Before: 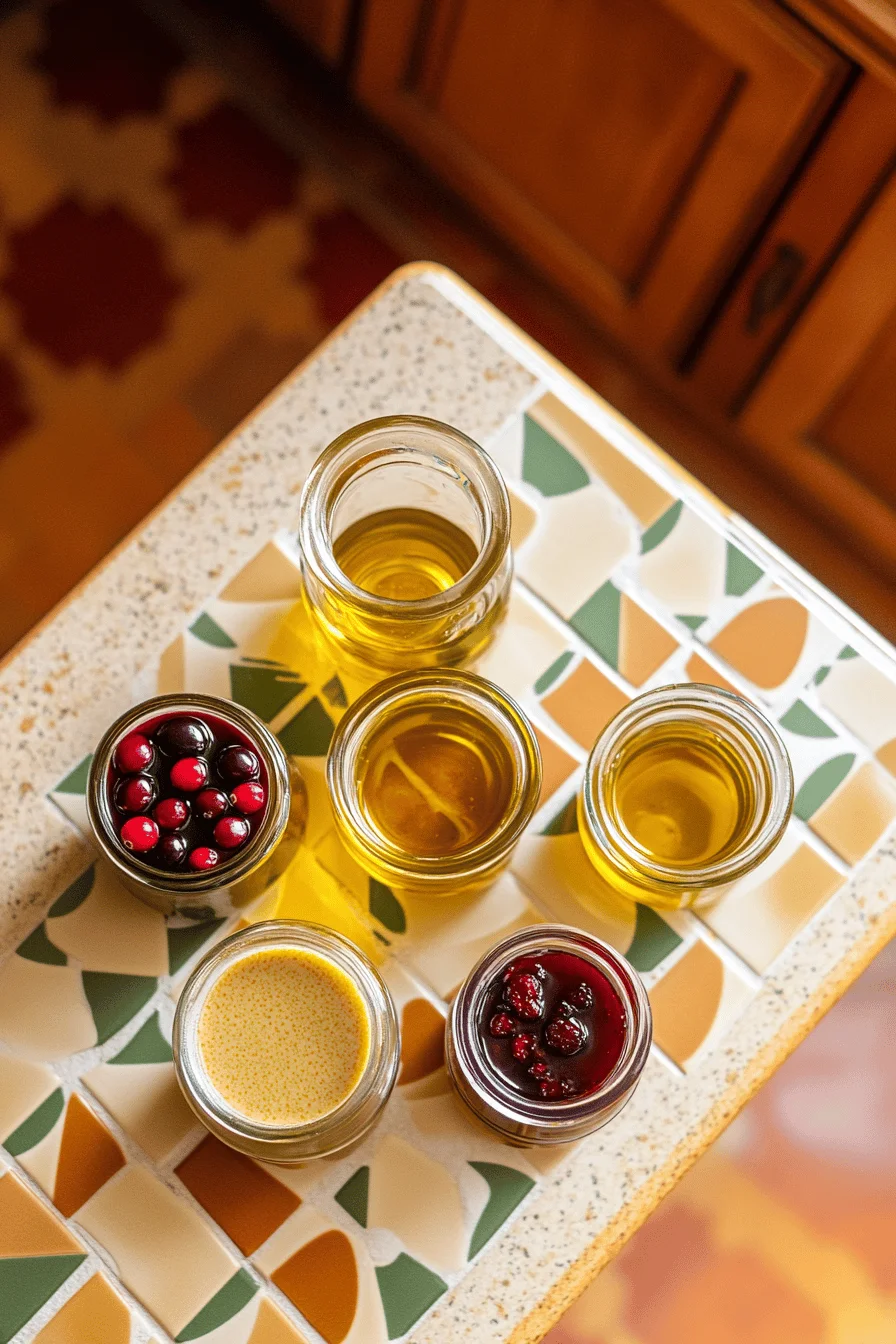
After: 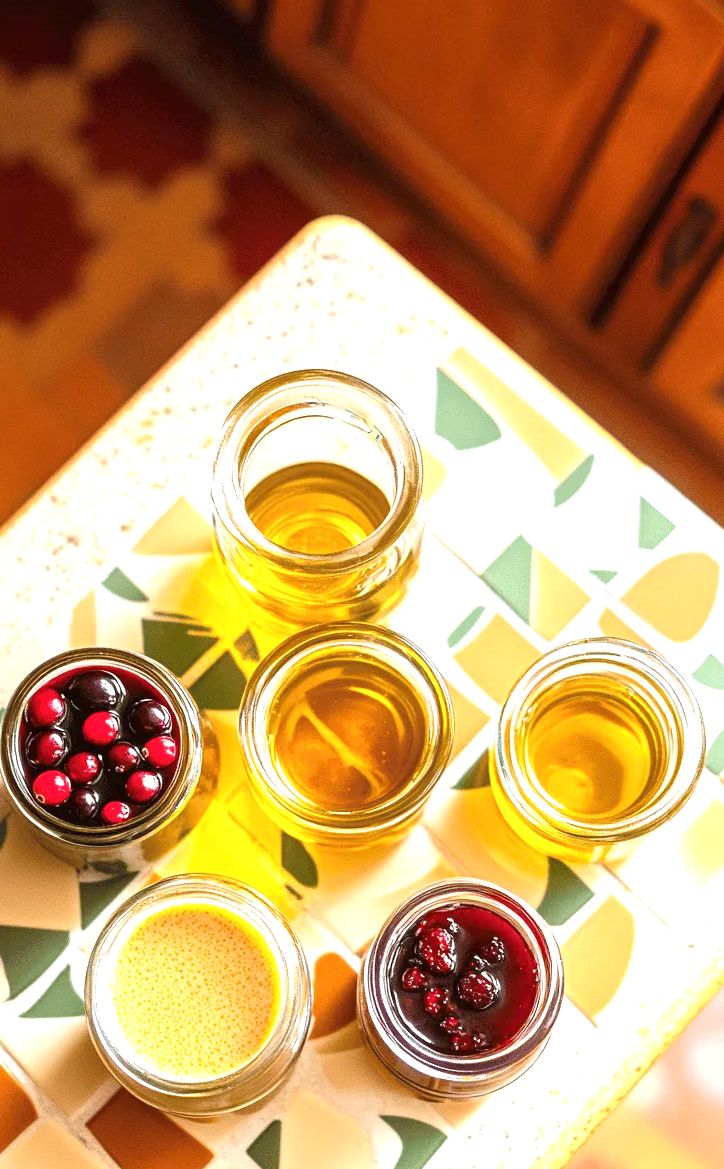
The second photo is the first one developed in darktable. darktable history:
crop: left 9.929%, top 3.475%, right 9.188%, bottom 9.529%
exposure: black level correction 0, exposure 1.1 EV, compensate highlight preservation false
